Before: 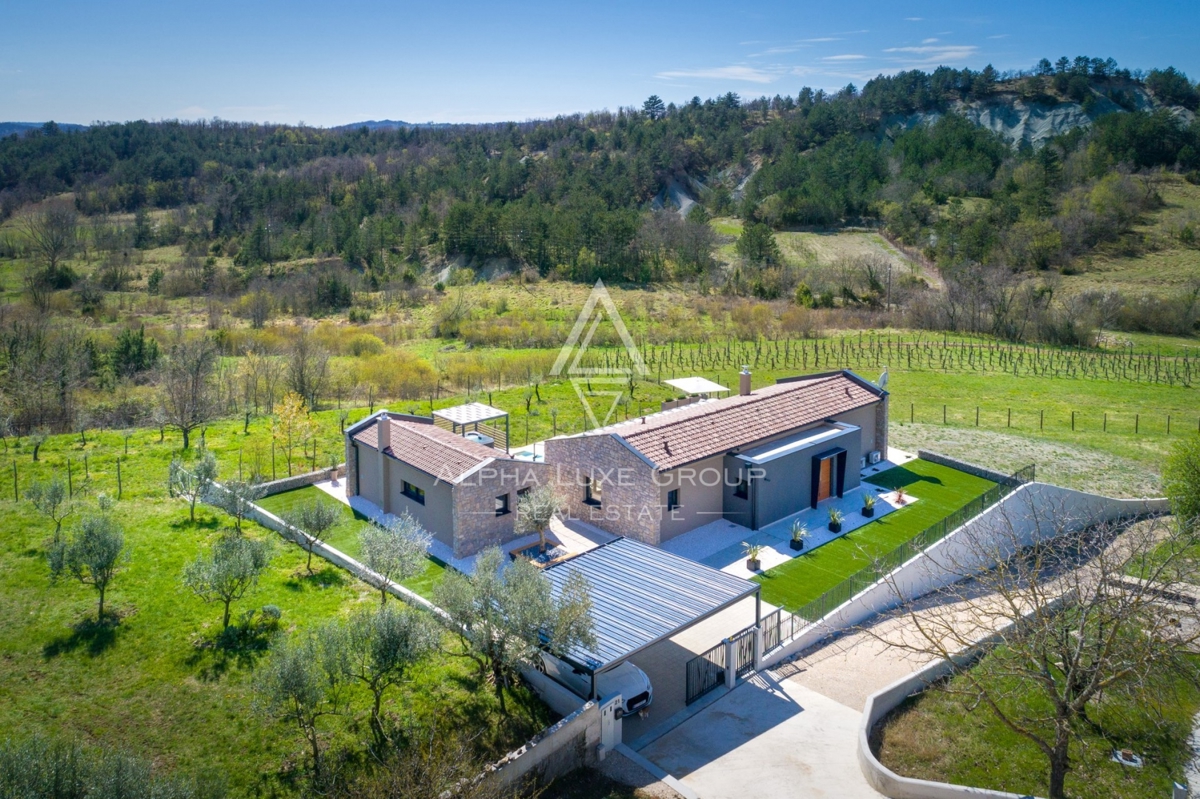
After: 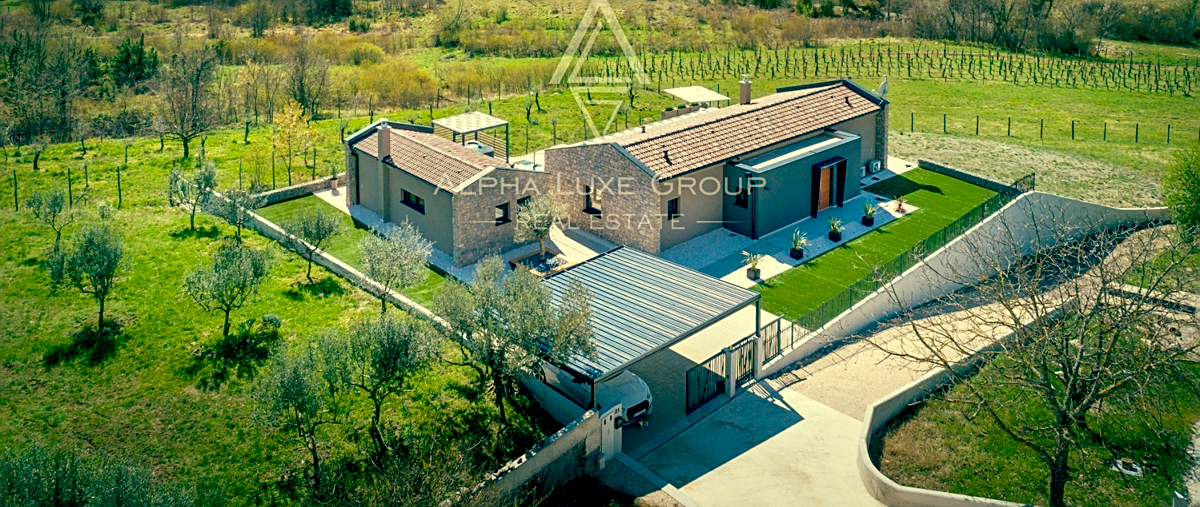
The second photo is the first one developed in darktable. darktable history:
crop and rotate: top 36.435%
exposure: black level correction 0.01, exposure 0.011 EV, compensate highlight preservation false
color balance: mode lift, gamma, gain (sRGB), lift [1, 0.69, 1, 1], gamma [1, 1.482, 1, 1], gain [1, 1, 1, 0.802]
sharpen: on, module defaults
